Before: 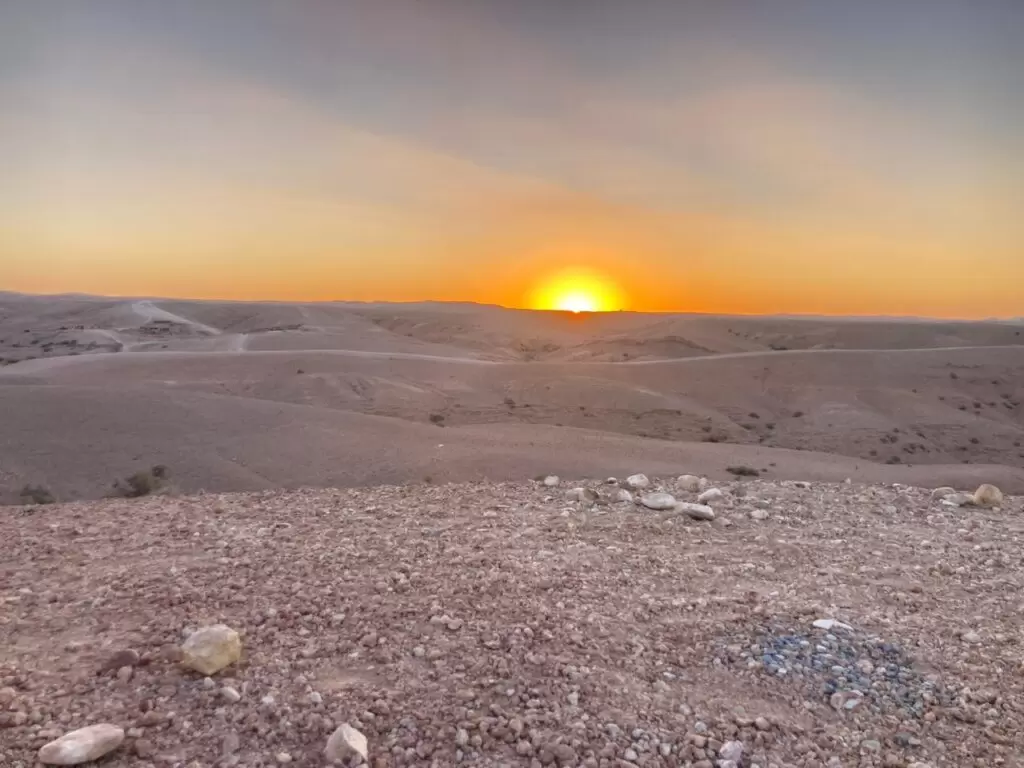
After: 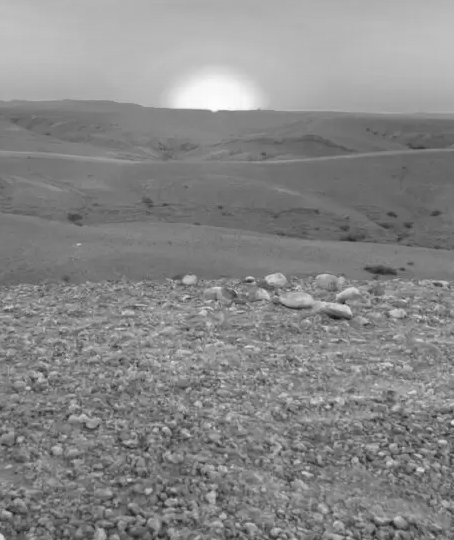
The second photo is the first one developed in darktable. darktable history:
monochrome: a 32, b 64, size 2.3
crop: left 35.432%, top 26.233%, right 20.145%, bottom 3.432%
